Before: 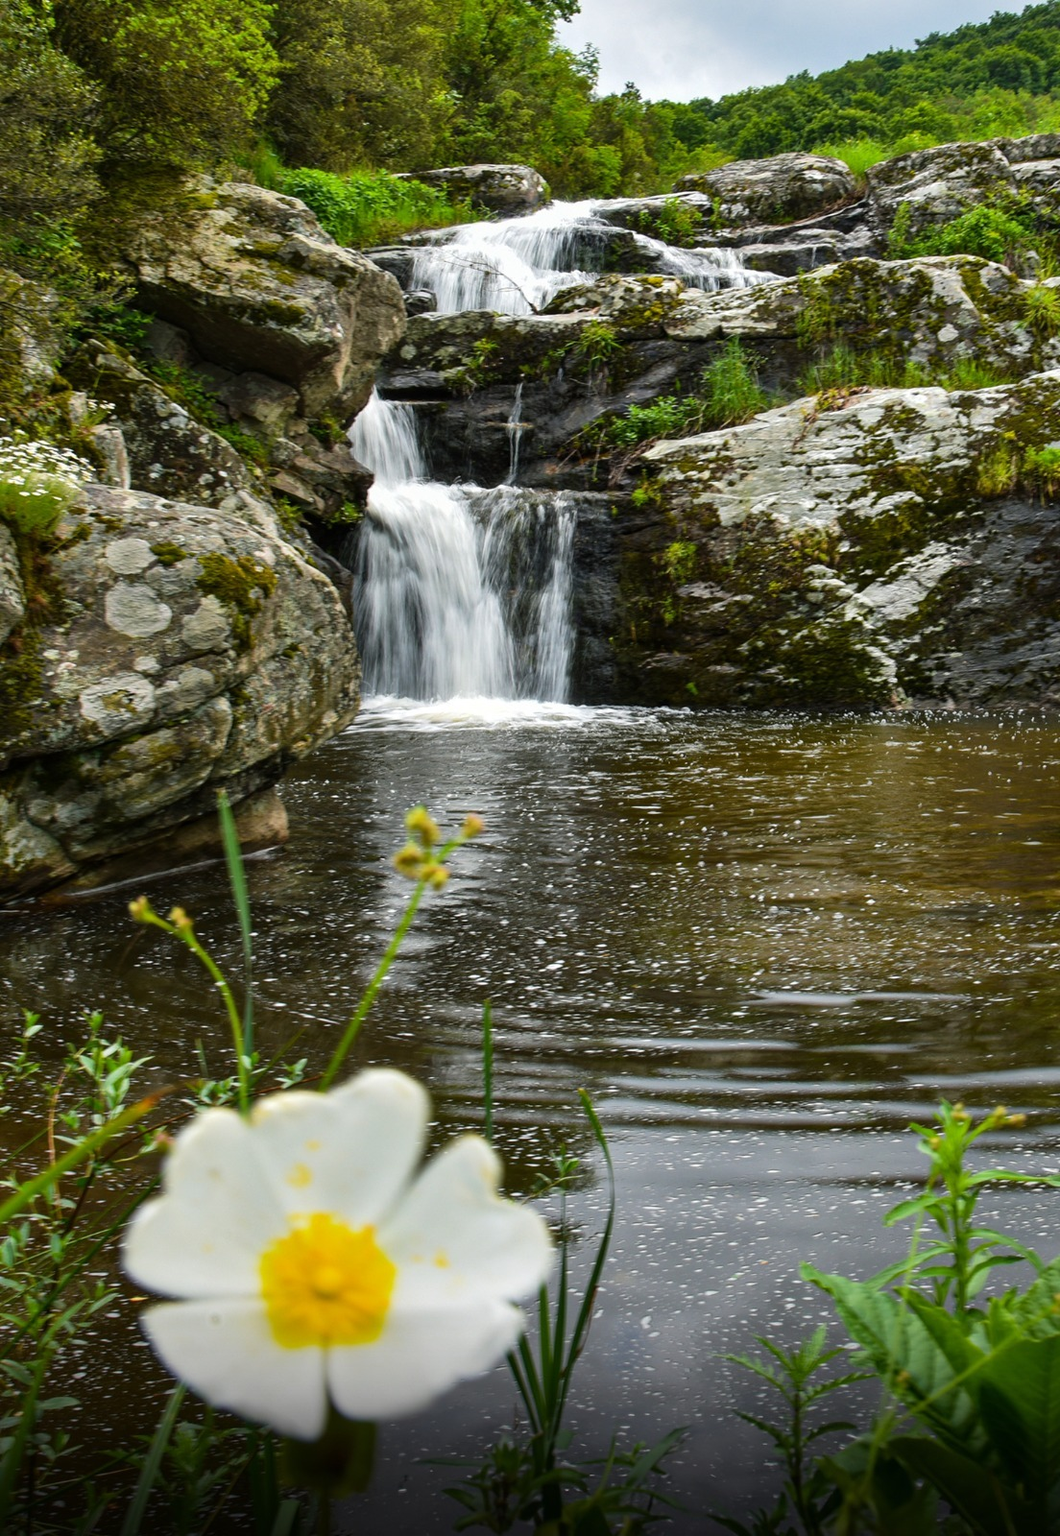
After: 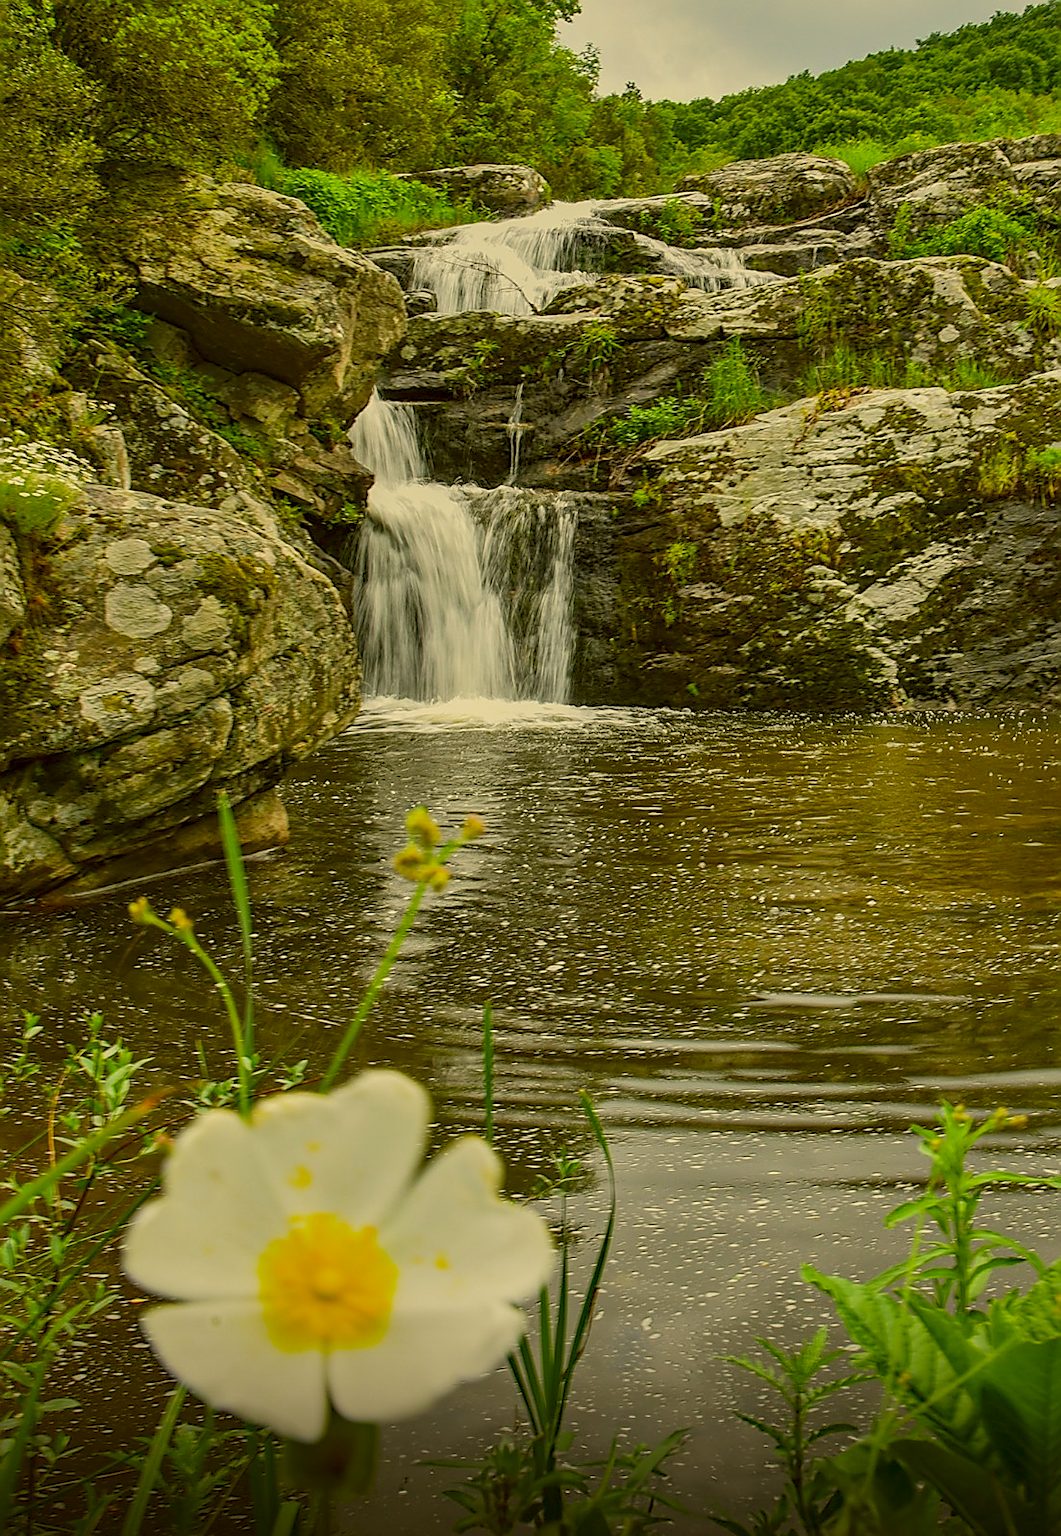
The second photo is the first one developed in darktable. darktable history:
crop: bottom 0.071%
color balance rgb: contrast -30%
exposure: exposure 0.014 EV, compensate highlight preservation false
sharpen: radius 1.4, amount 1.25, threshold 0.7
haze removal: strength 0.12, distance 0.25, compatibility mode true, adaptive false
local contrast: on, module defaults
color correction: highlights a* 0.162, highlights b* 29.53, shadows a* -0.162, shadows b* 21.09
